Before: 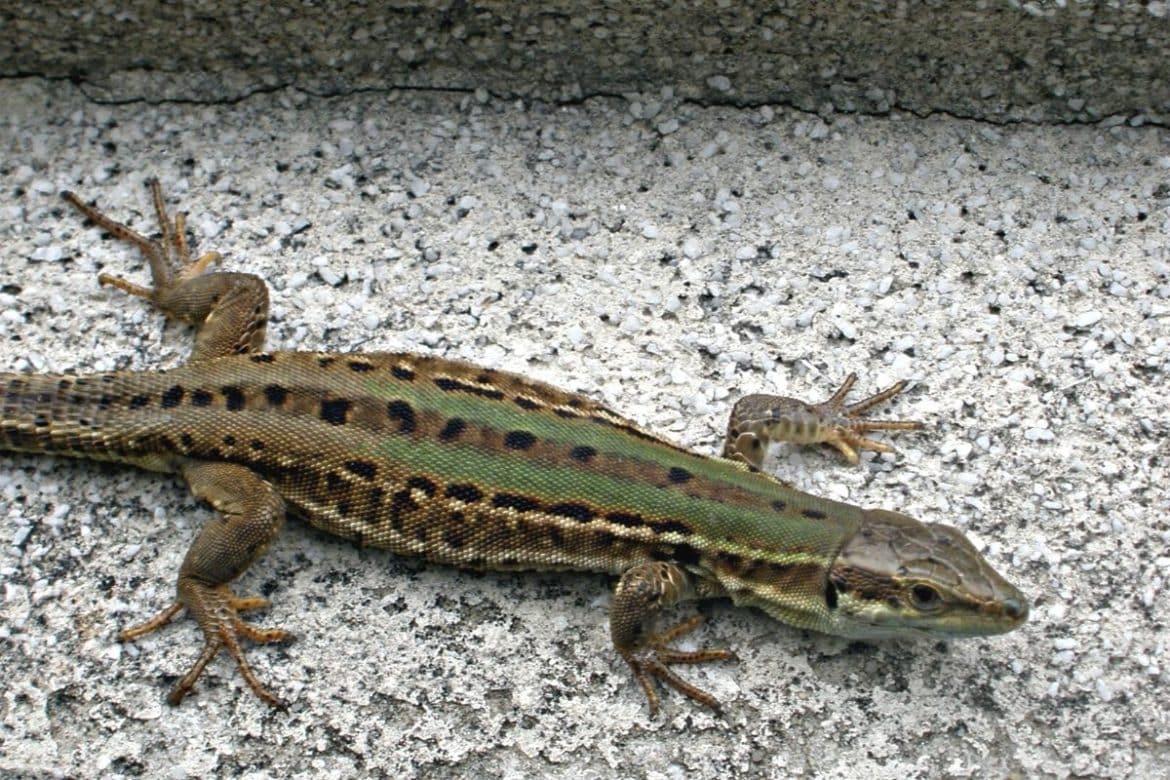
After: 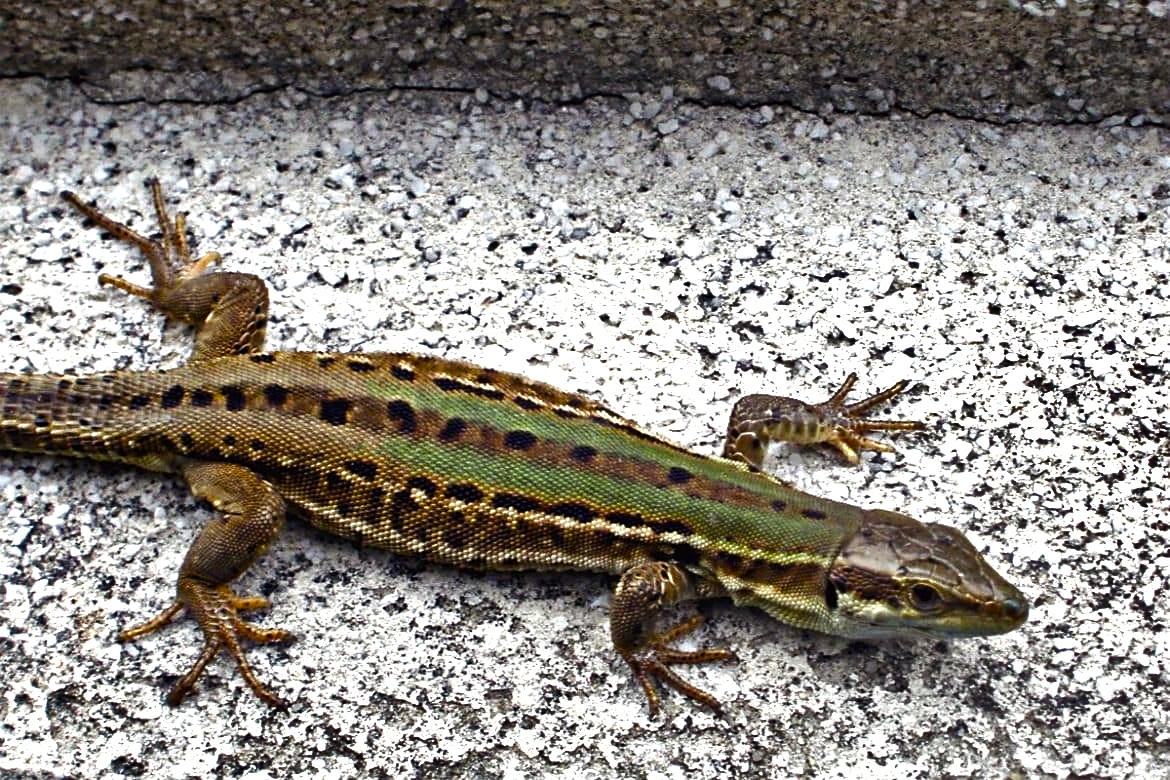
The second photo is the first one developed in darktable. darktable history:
sharpen: radius 1.913, amount 0.399, threshold 1.744
shadows and highlights: radius 101.5, shadows 50.67, highlights -64.52, highlights color adjustment 52.24%, soften with gaussian
color balance rgb: shadows lift › luminance 0.433%, shadows lift › chroma 6.867%, shadows lift › hue 299.83°, perceptual saturation grading › global saturation 0.517%, perceptual saturation grading › highlights -29.344%, perceptual saturation grading › mid-tones 30.139%, perceptual saturation grading › shadows 59.276%, perceptual brilliance grading › highlights 17.214%, perceptual brilliance grading › mid-tones 31.307%, perceptual brilliance grading › shadows -30.756%, global vibrance 26.642%, contrast 6.624%
